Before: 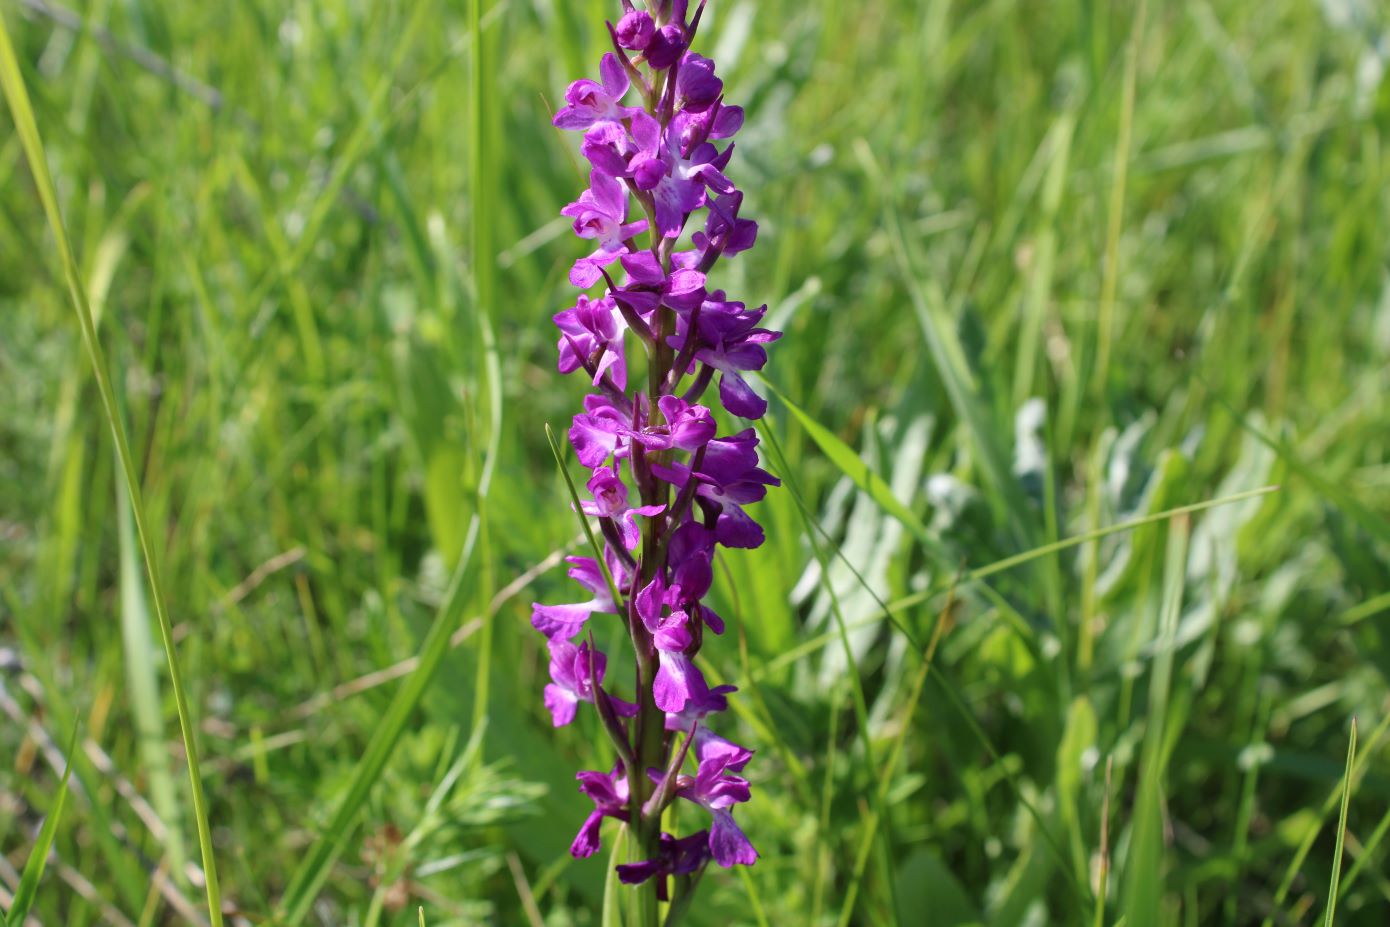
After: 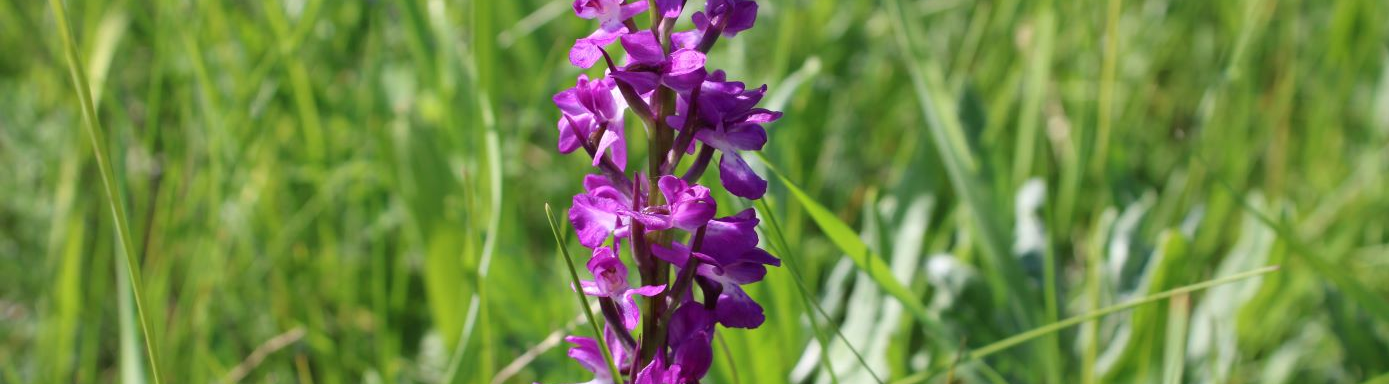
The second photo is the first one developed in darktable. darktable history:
crop and rotate: top 23.813%, bottom 34.688%
